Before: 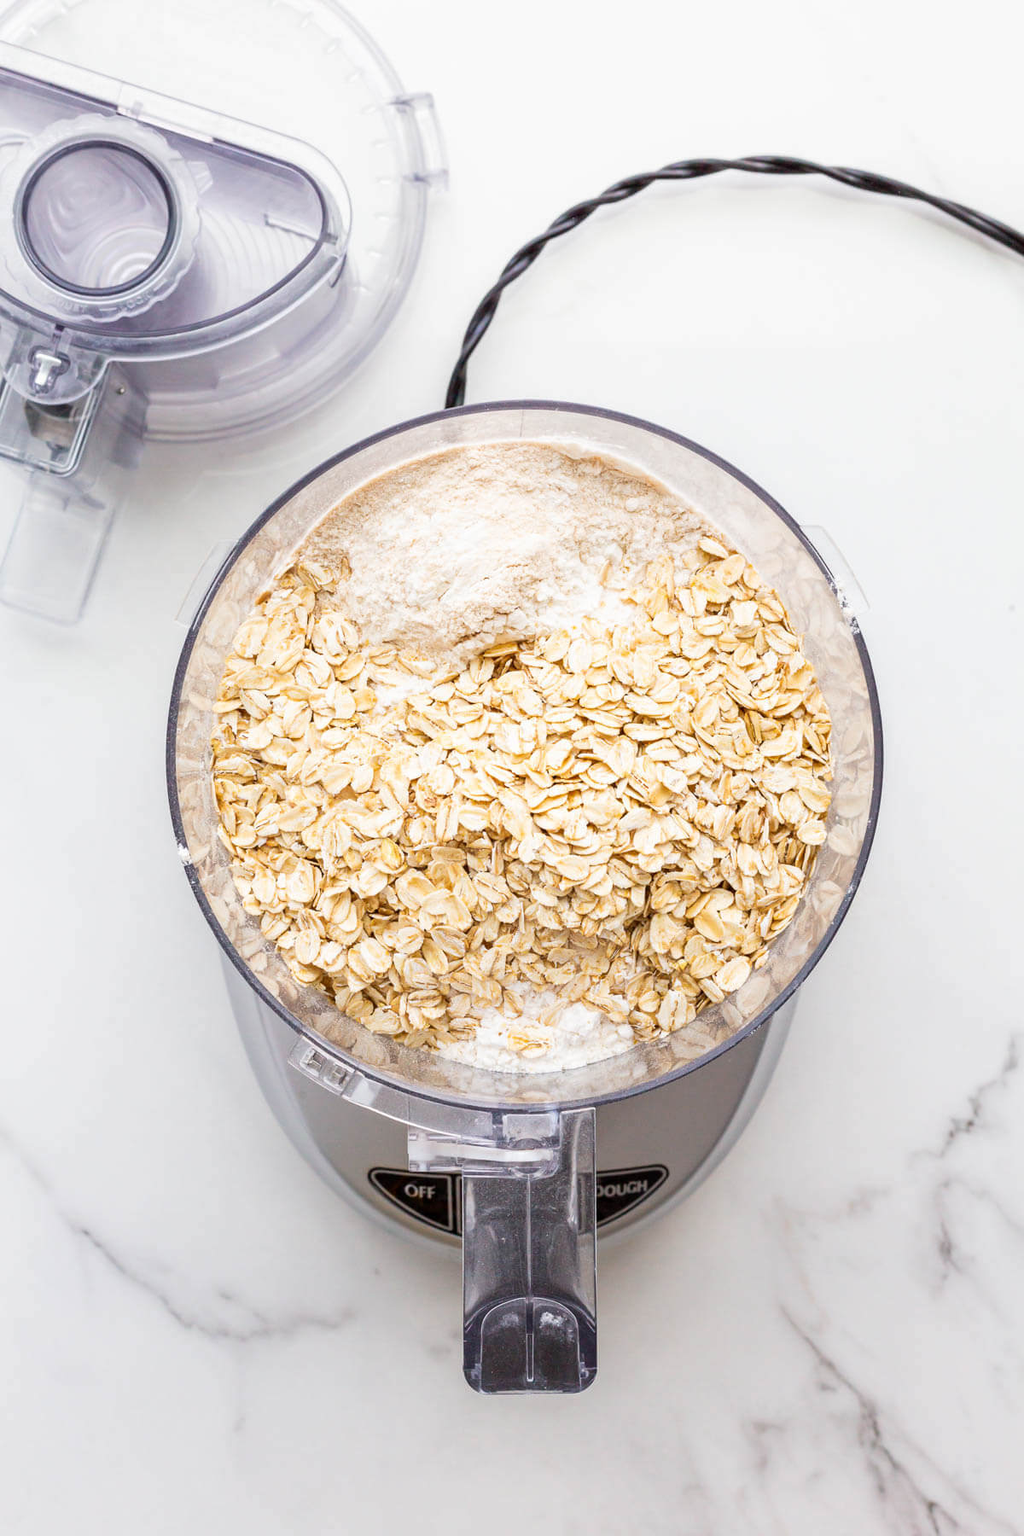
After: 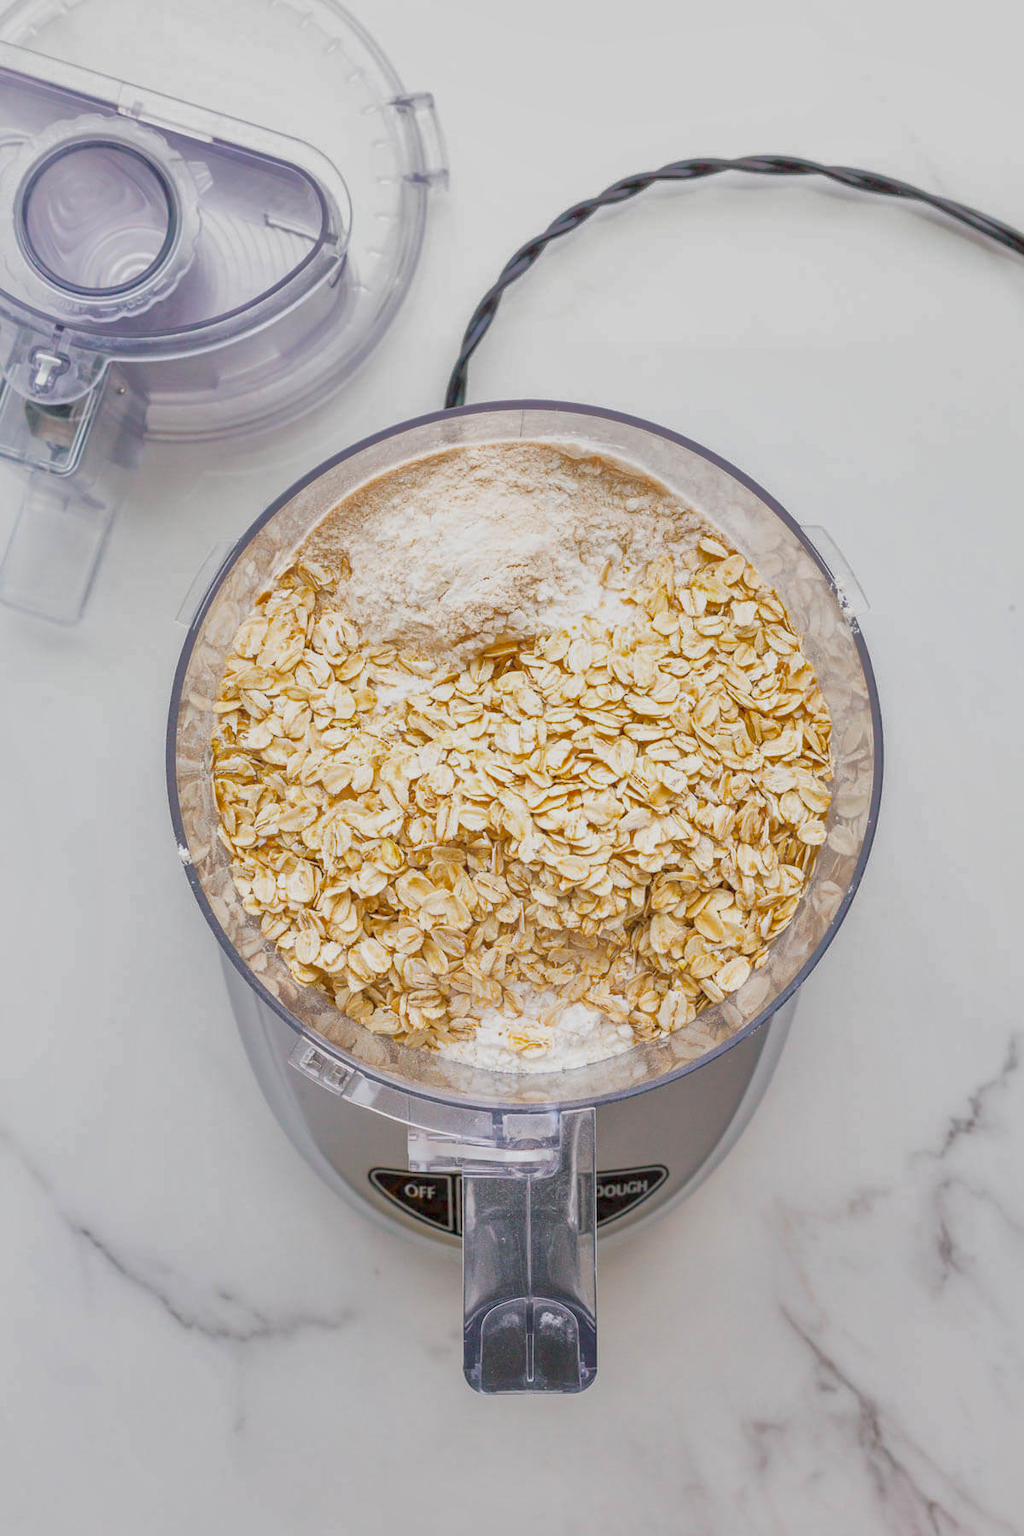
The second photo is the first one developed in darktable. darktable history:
tone equalizer: -8 EV -0.786 EV, -7 EV -0.692 EV, -6 EV -0.602 EV, -5 EV -0.361 EV, -3 EV 0.402 EV, -2 EV 0.6 EV, -1 EV 0.701 EV, +0 EV 0.779 EV, edges refinement/feathering 500, mask exposure compensation -1.57 EV, preserve details guided filter
shadows and highlights: shadows 40.08, highlights -60.01
color balance rgb: shadows lift › chroma 2.809%, shadows lift › hue 191.31°, perceptual saturation grading › global saturation 0.669%, contrast -29.656%
